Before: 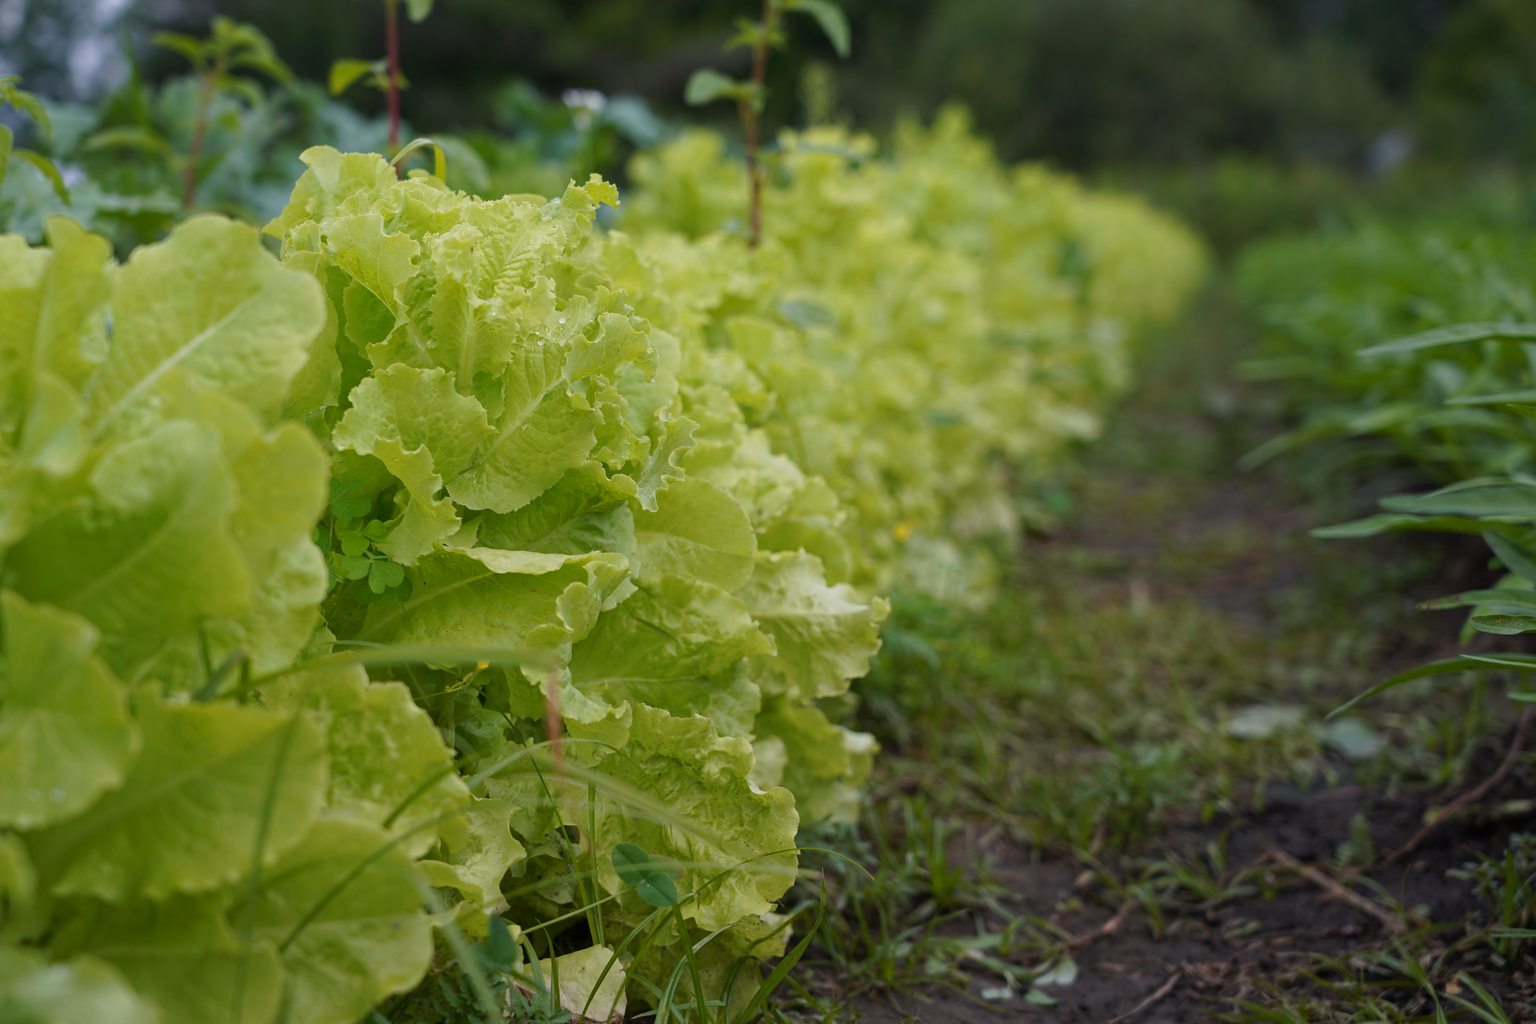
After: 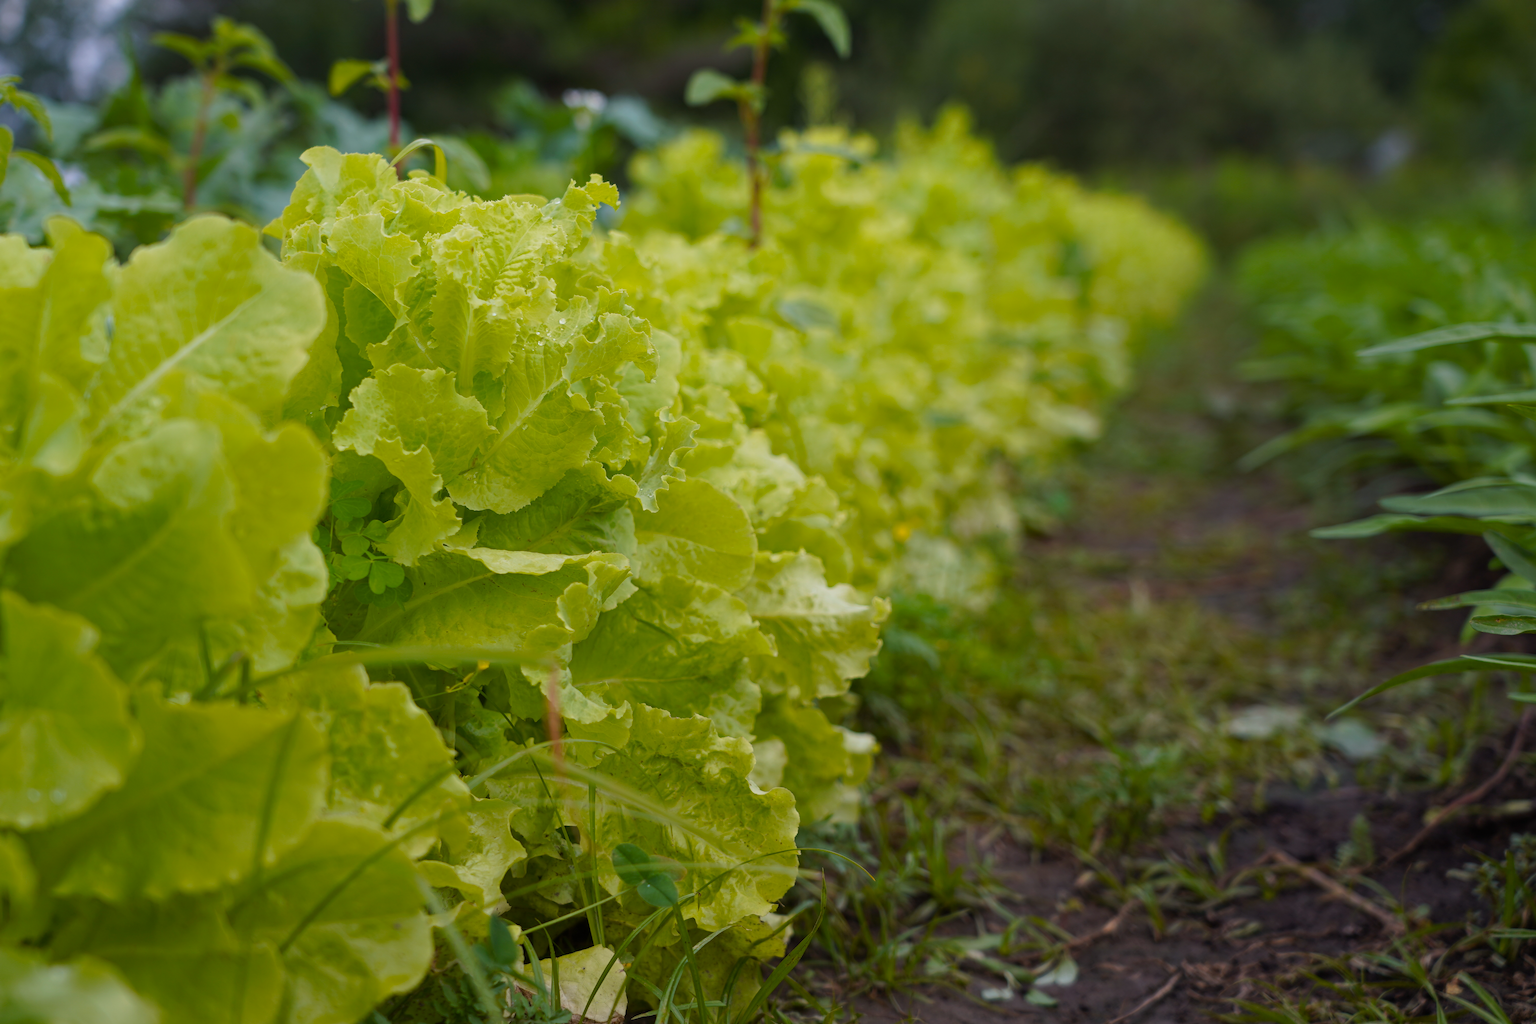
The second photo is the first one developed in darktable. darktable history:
exposure: compensate highlight preservation false
color balance rgb: power › chroma 0.311%, power › hue 22.14°, perceptual saturation grading › global saturation 19.328%
